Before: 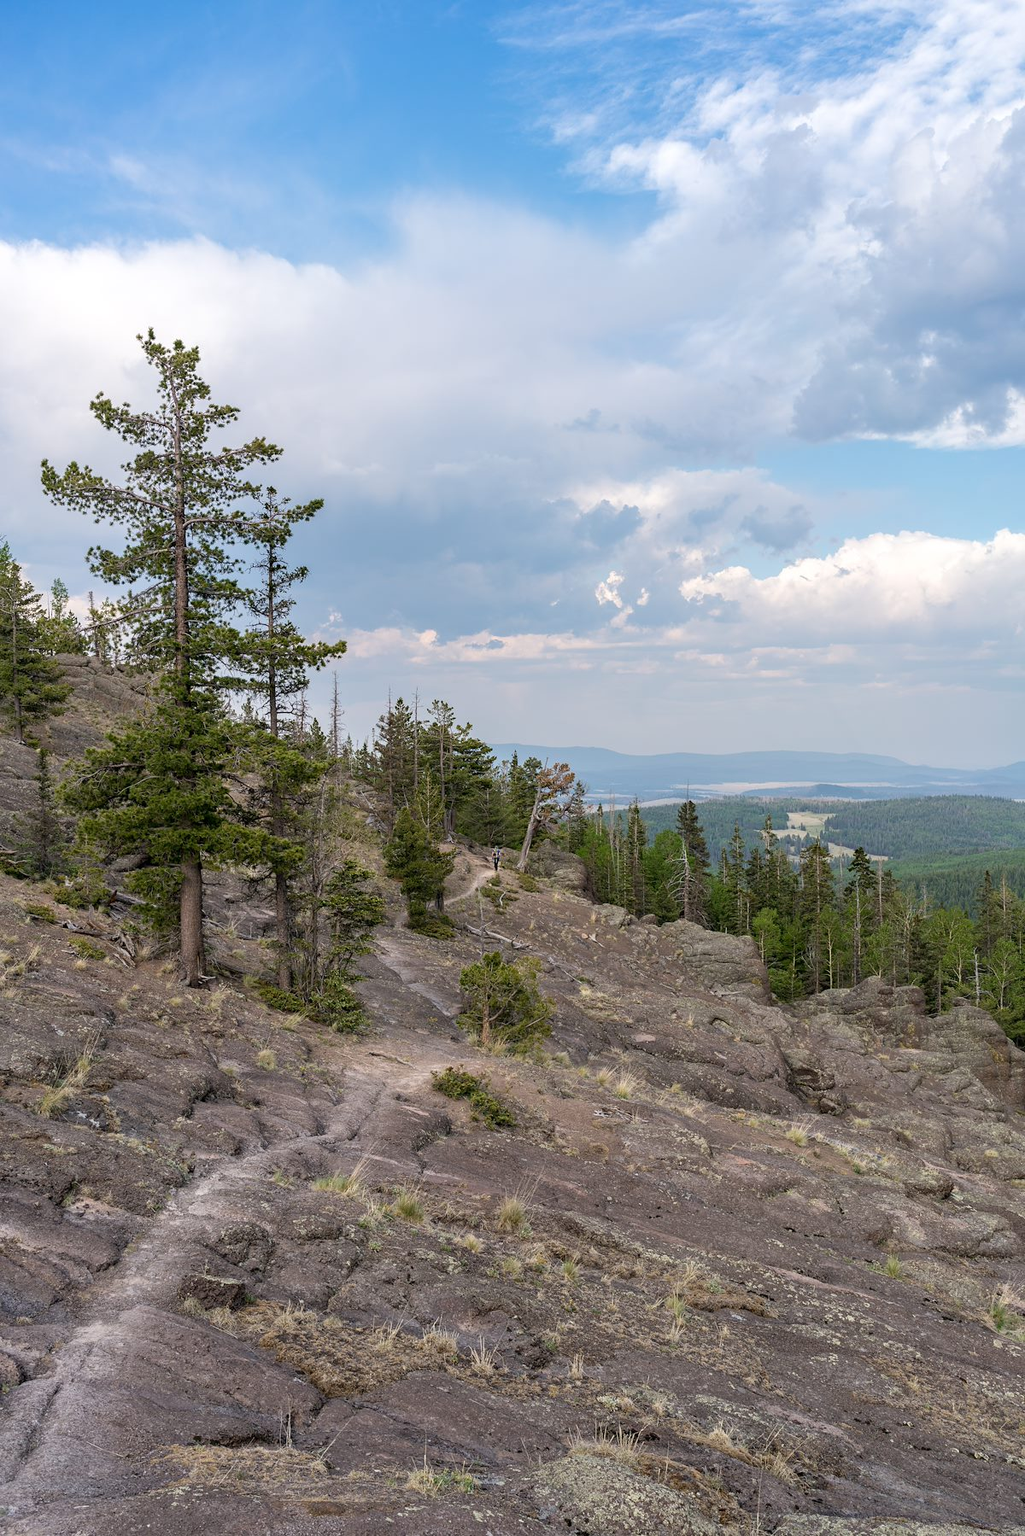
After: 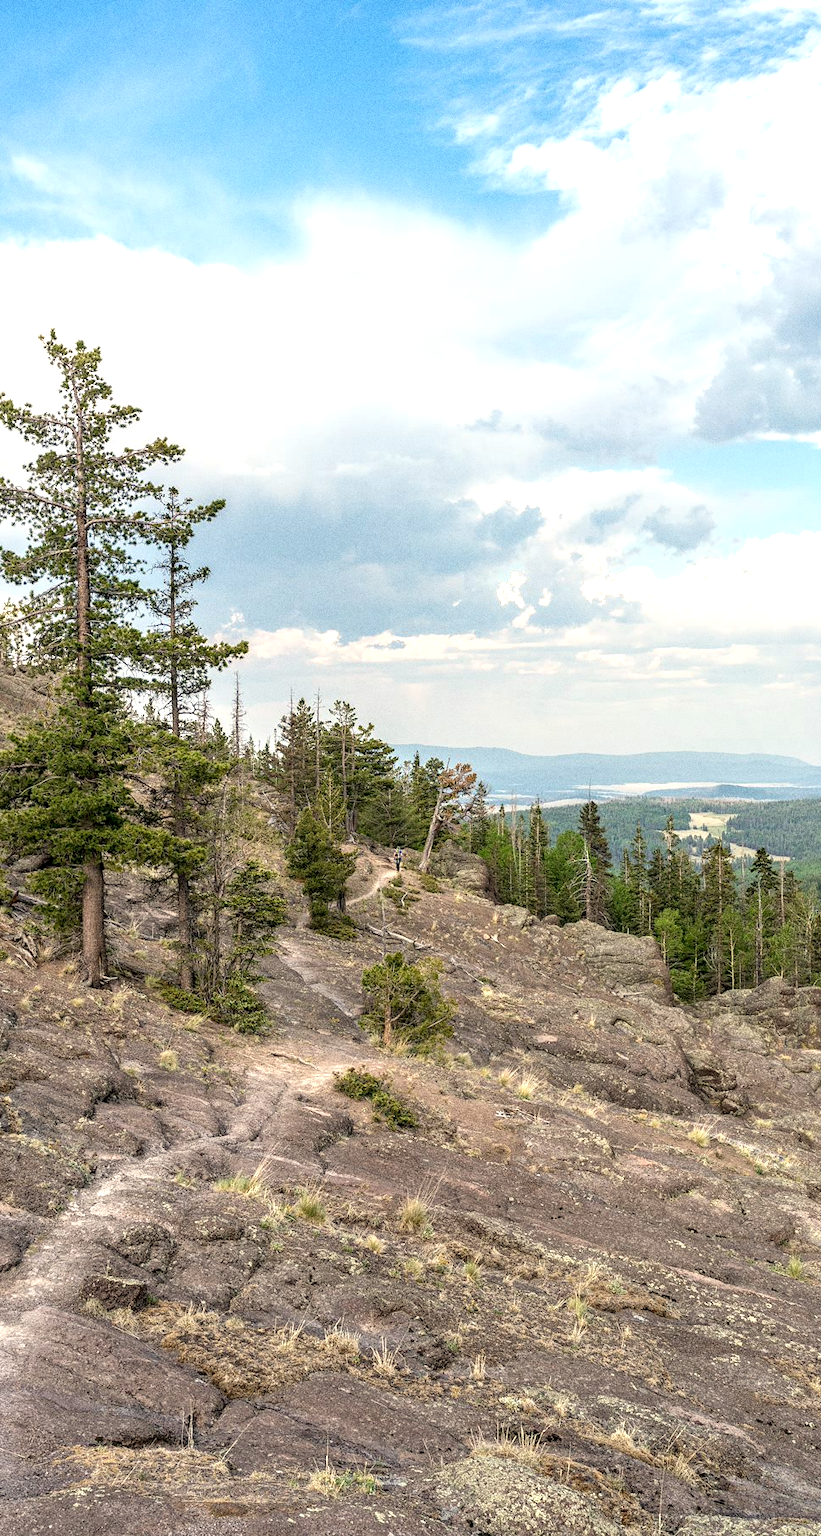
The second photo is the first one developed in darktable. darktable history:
grain: coarseness 0.09 ISO, strength 40%
crop and rotate: left 9.597%, right 10.195%
local contrast: on, module defaults
levels: levels [0, 0.492, 0.984]
exposure: exposure 0.657 EV, compensate highlight preservation false
white balance: red 1.029, blue 0.92
